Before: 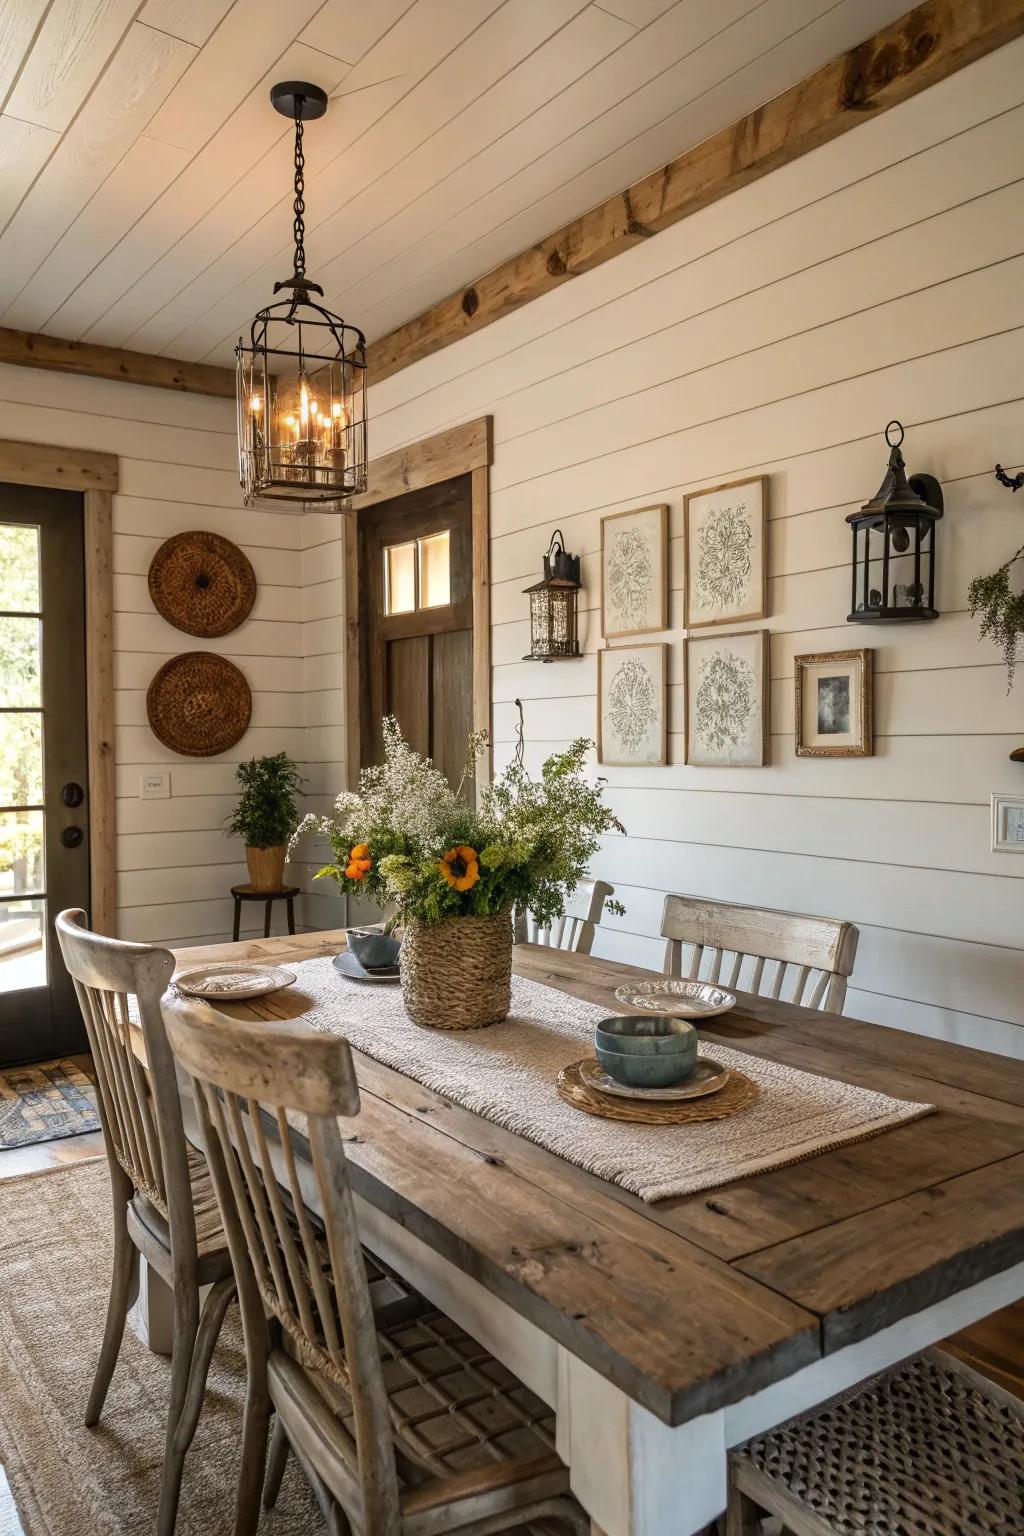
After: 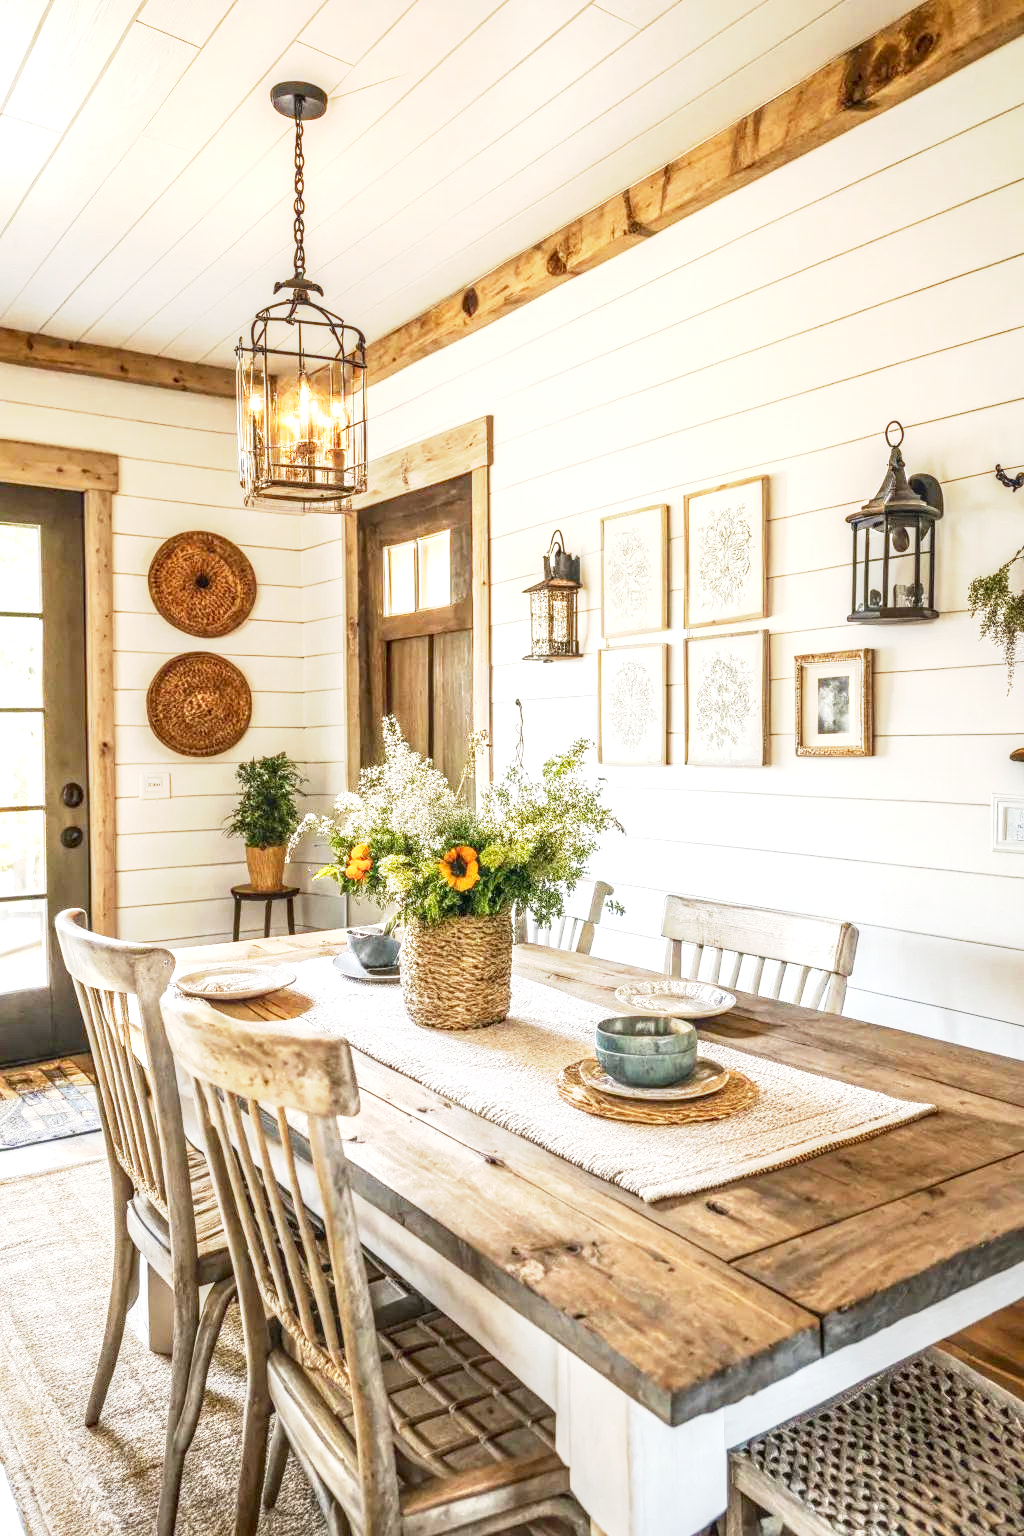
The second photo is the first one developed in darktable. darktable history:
exposure: black level correction 0.001, exposure 1.637 EV, compensate highlight preservation false
base curve: curves: ch0 [(0, 0) (0.088, 0.125) (0.176, 0.251) (0.354, 0.501) (0.613, 0.749) (1, 0.877)], preserve colors none
local contrast: highlights 1%, shadows 3%, detail 134%
